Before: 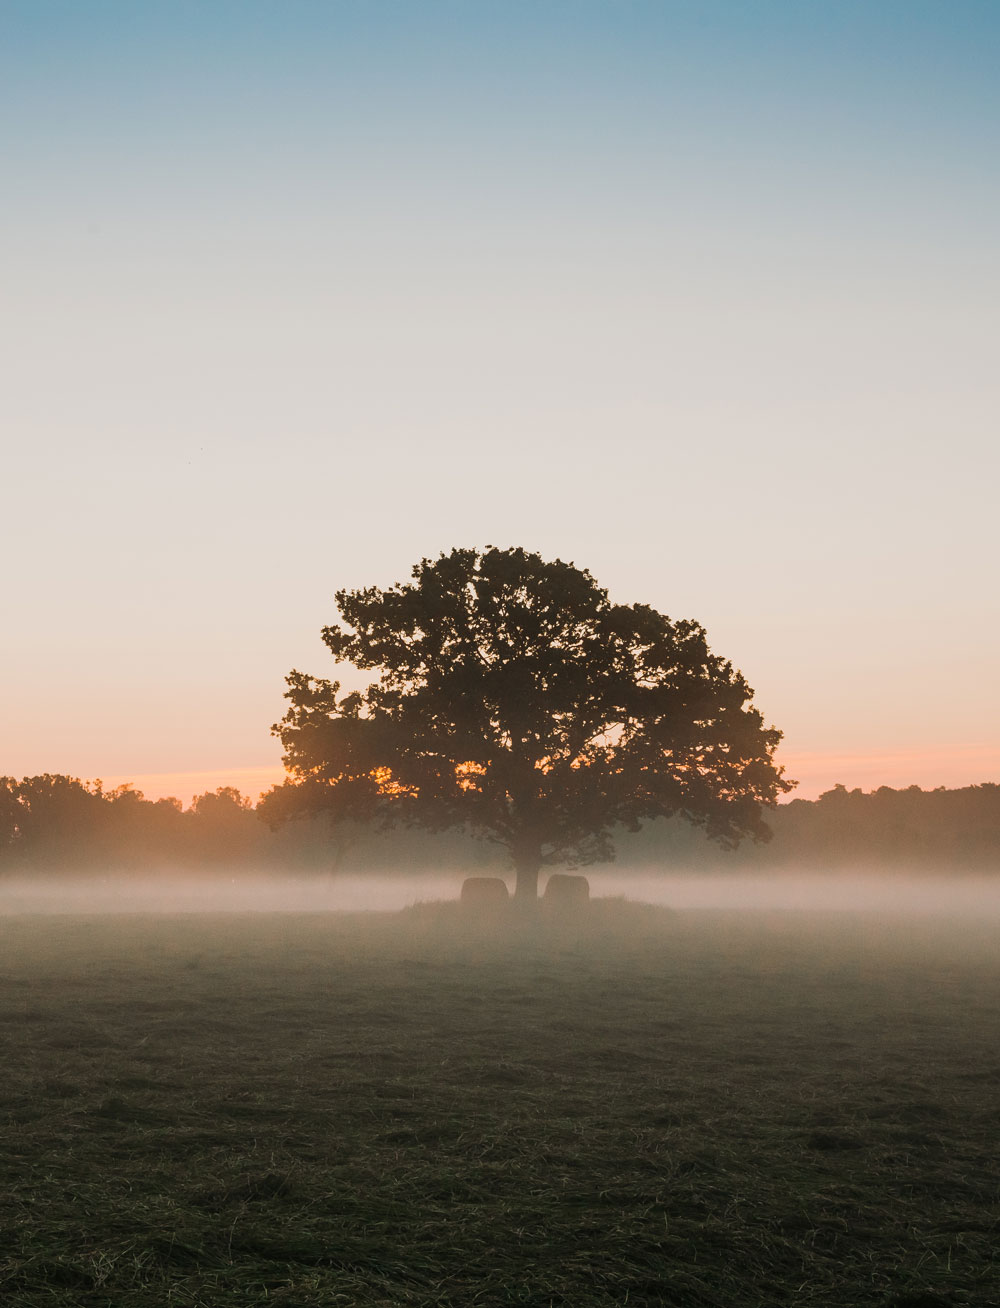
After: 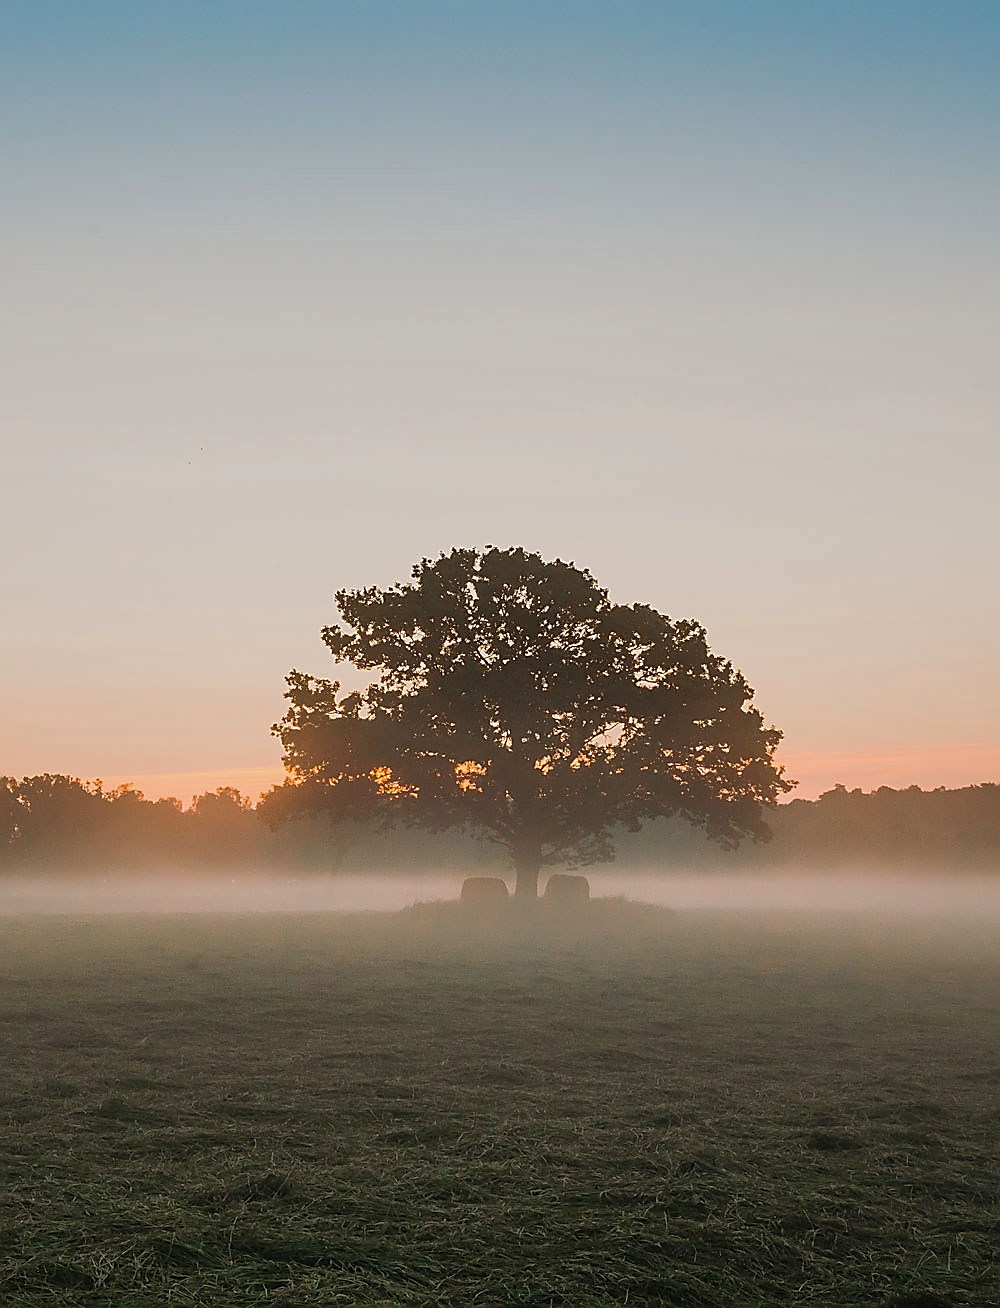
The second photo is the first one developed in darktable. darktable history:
shadows and highlights: on, module defaults
sharpen: radius 1.362, amount 1.266, threshold 0.839
